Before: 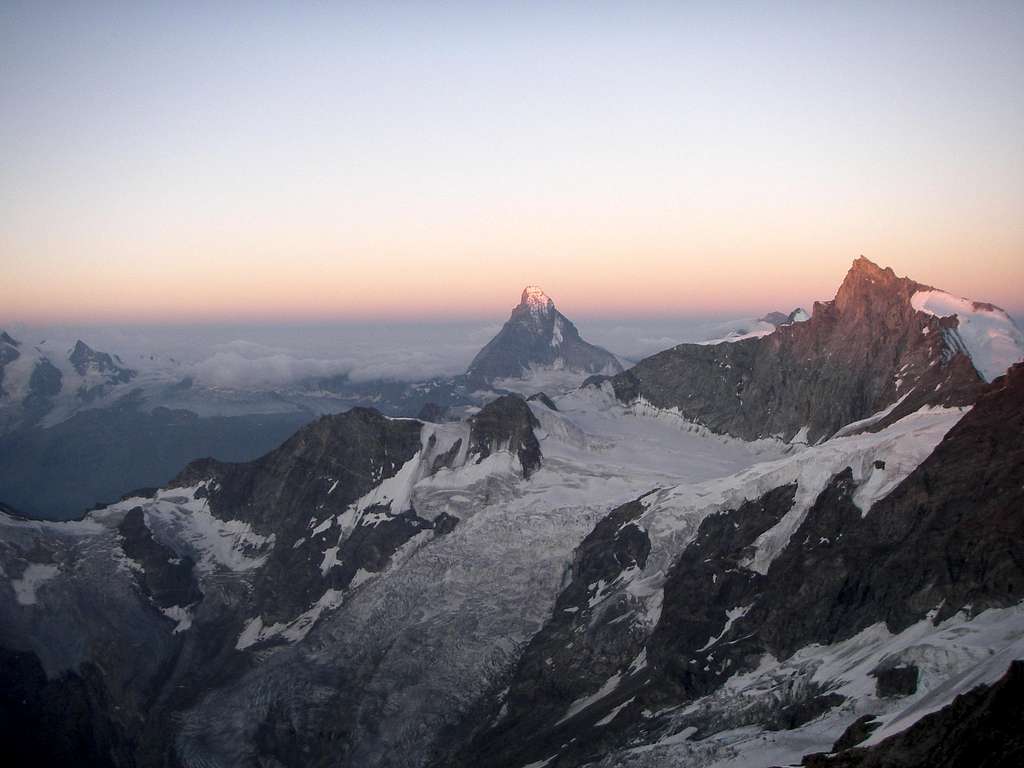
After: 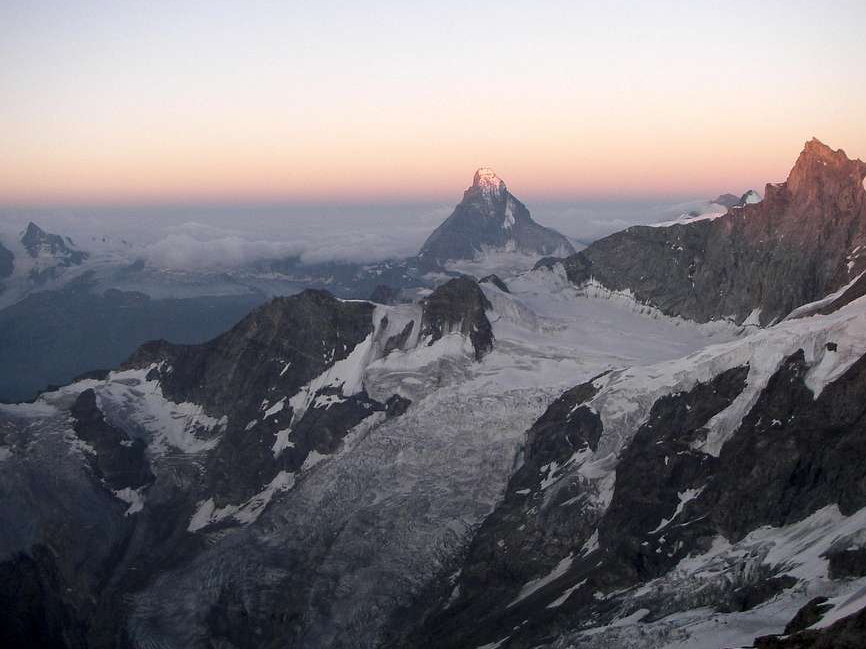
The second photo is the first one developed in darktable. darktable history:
crop and rotate: left 4.745%, top 15.374%, right 10.643%
